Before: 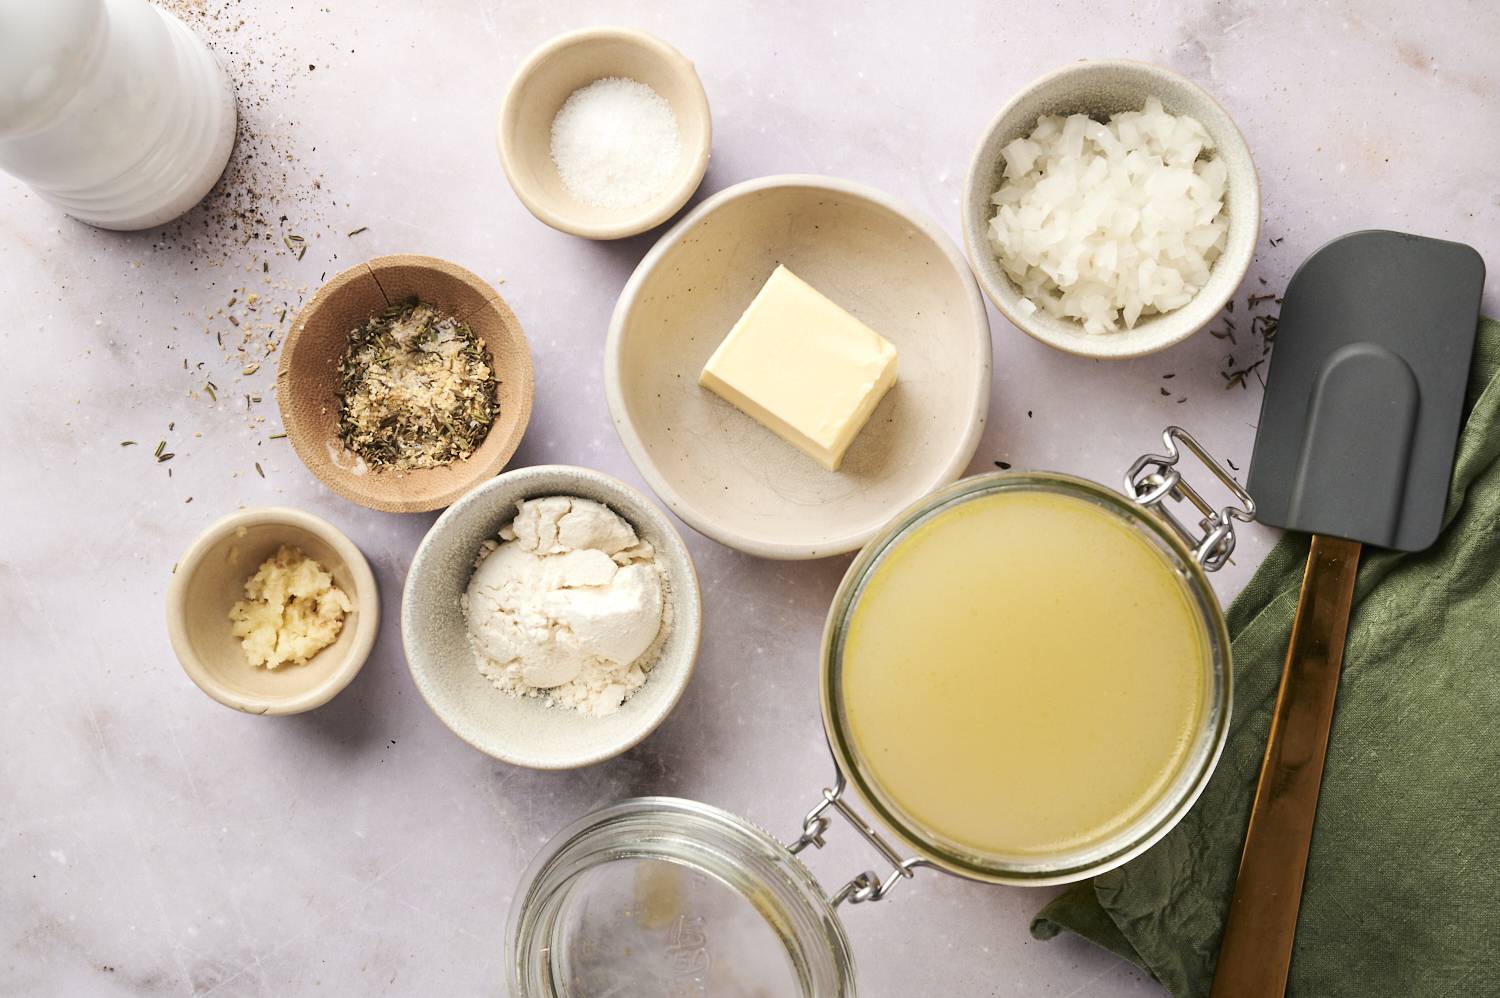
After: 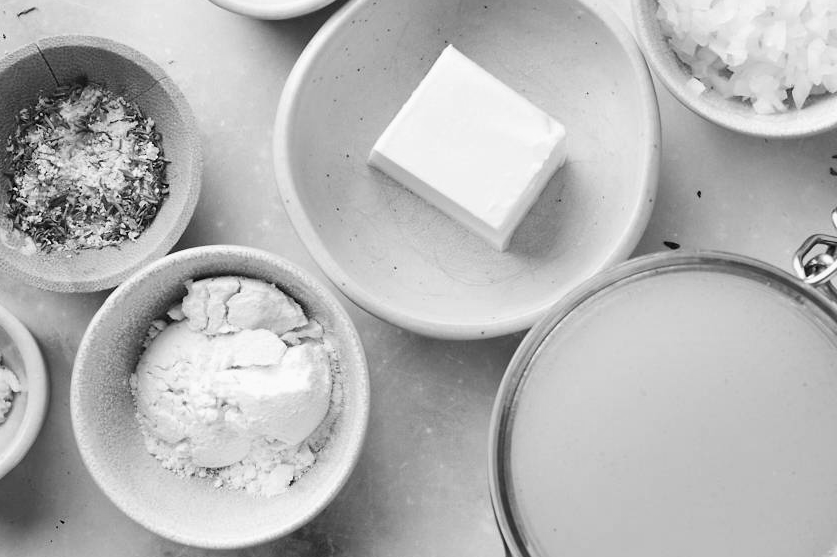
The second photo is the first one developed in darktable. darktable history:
crop and rotate: left 22.13%, top 22.054%, right 22.026%, bottom 22.102%
monochrome: a 32, b 64, size 2.3
